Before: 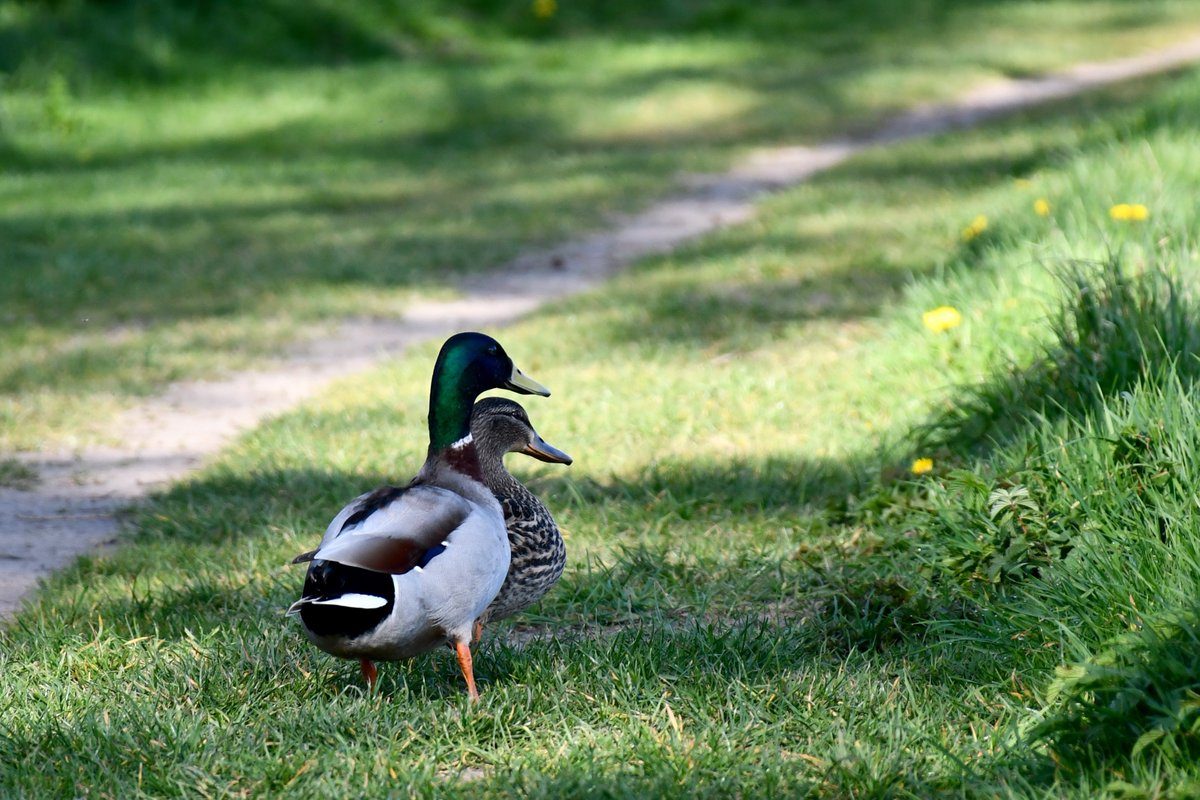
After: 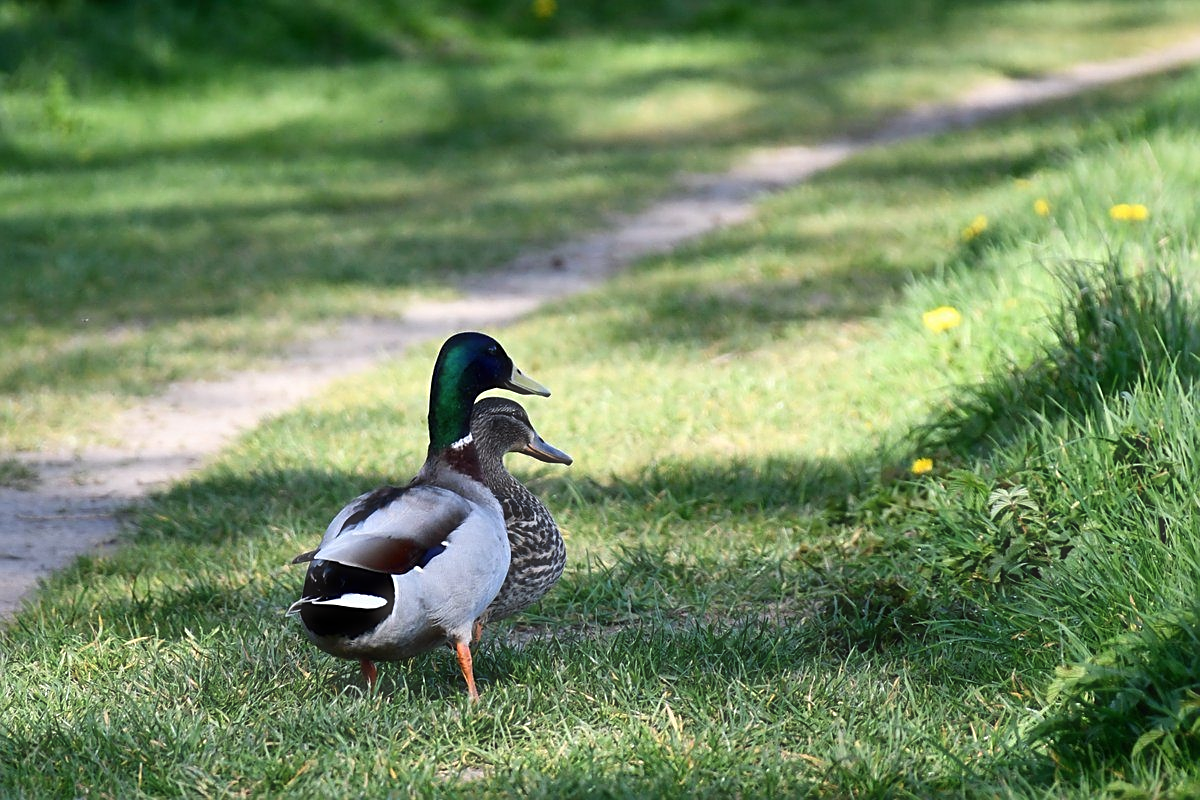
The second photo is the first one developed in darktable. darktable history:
exposure: compensate highlight preservation false
sharpen: on, module defaults
haze removal: strength -0.1, adaptive false
